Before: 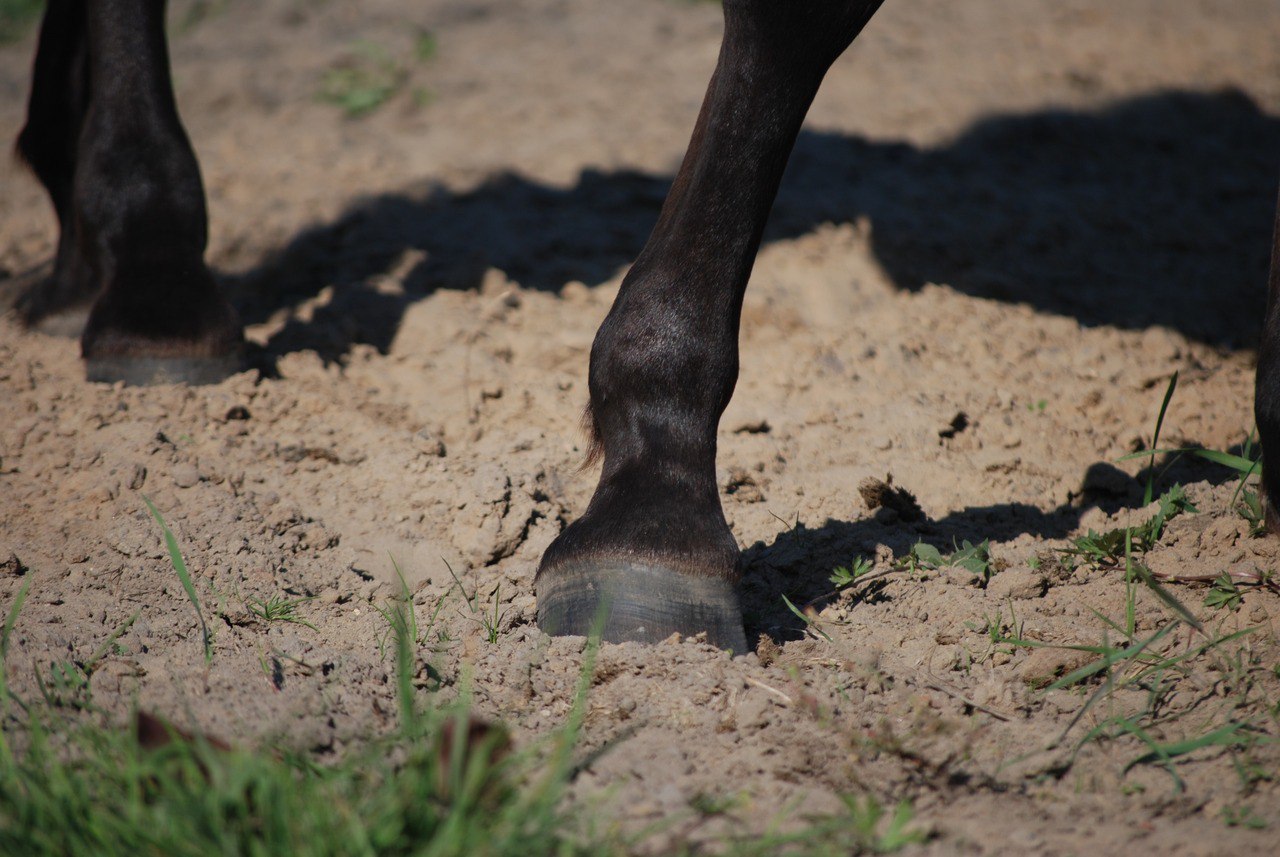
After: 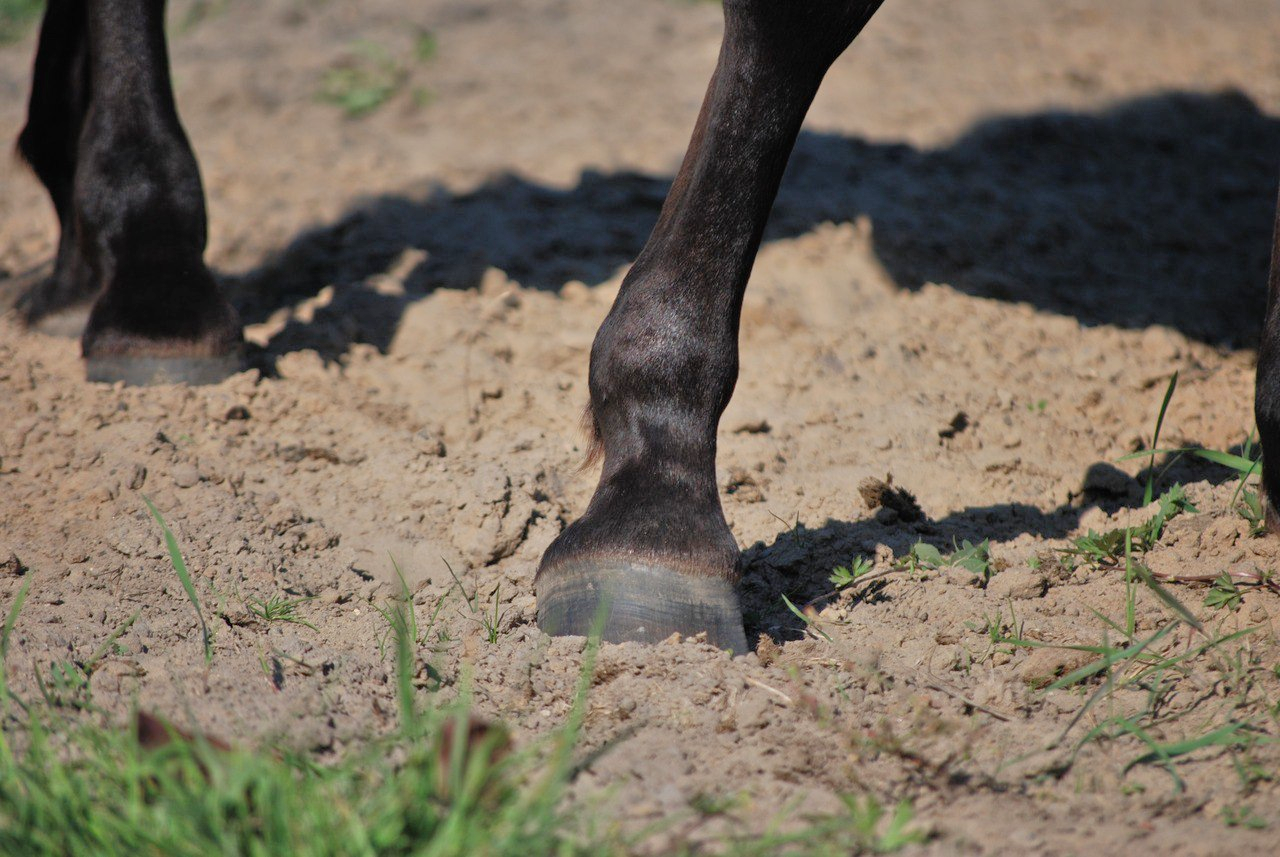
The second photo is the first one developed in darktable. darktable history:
tone equalizer: -7 EV 0.161 EV, -6 EV 0.569 EV, -5 EV 1.13 EV, -4 EV 1.34 EV, -3 EV 1.17 EV, -2 EV 0.6 EV, -1 EV 0.158 EV
